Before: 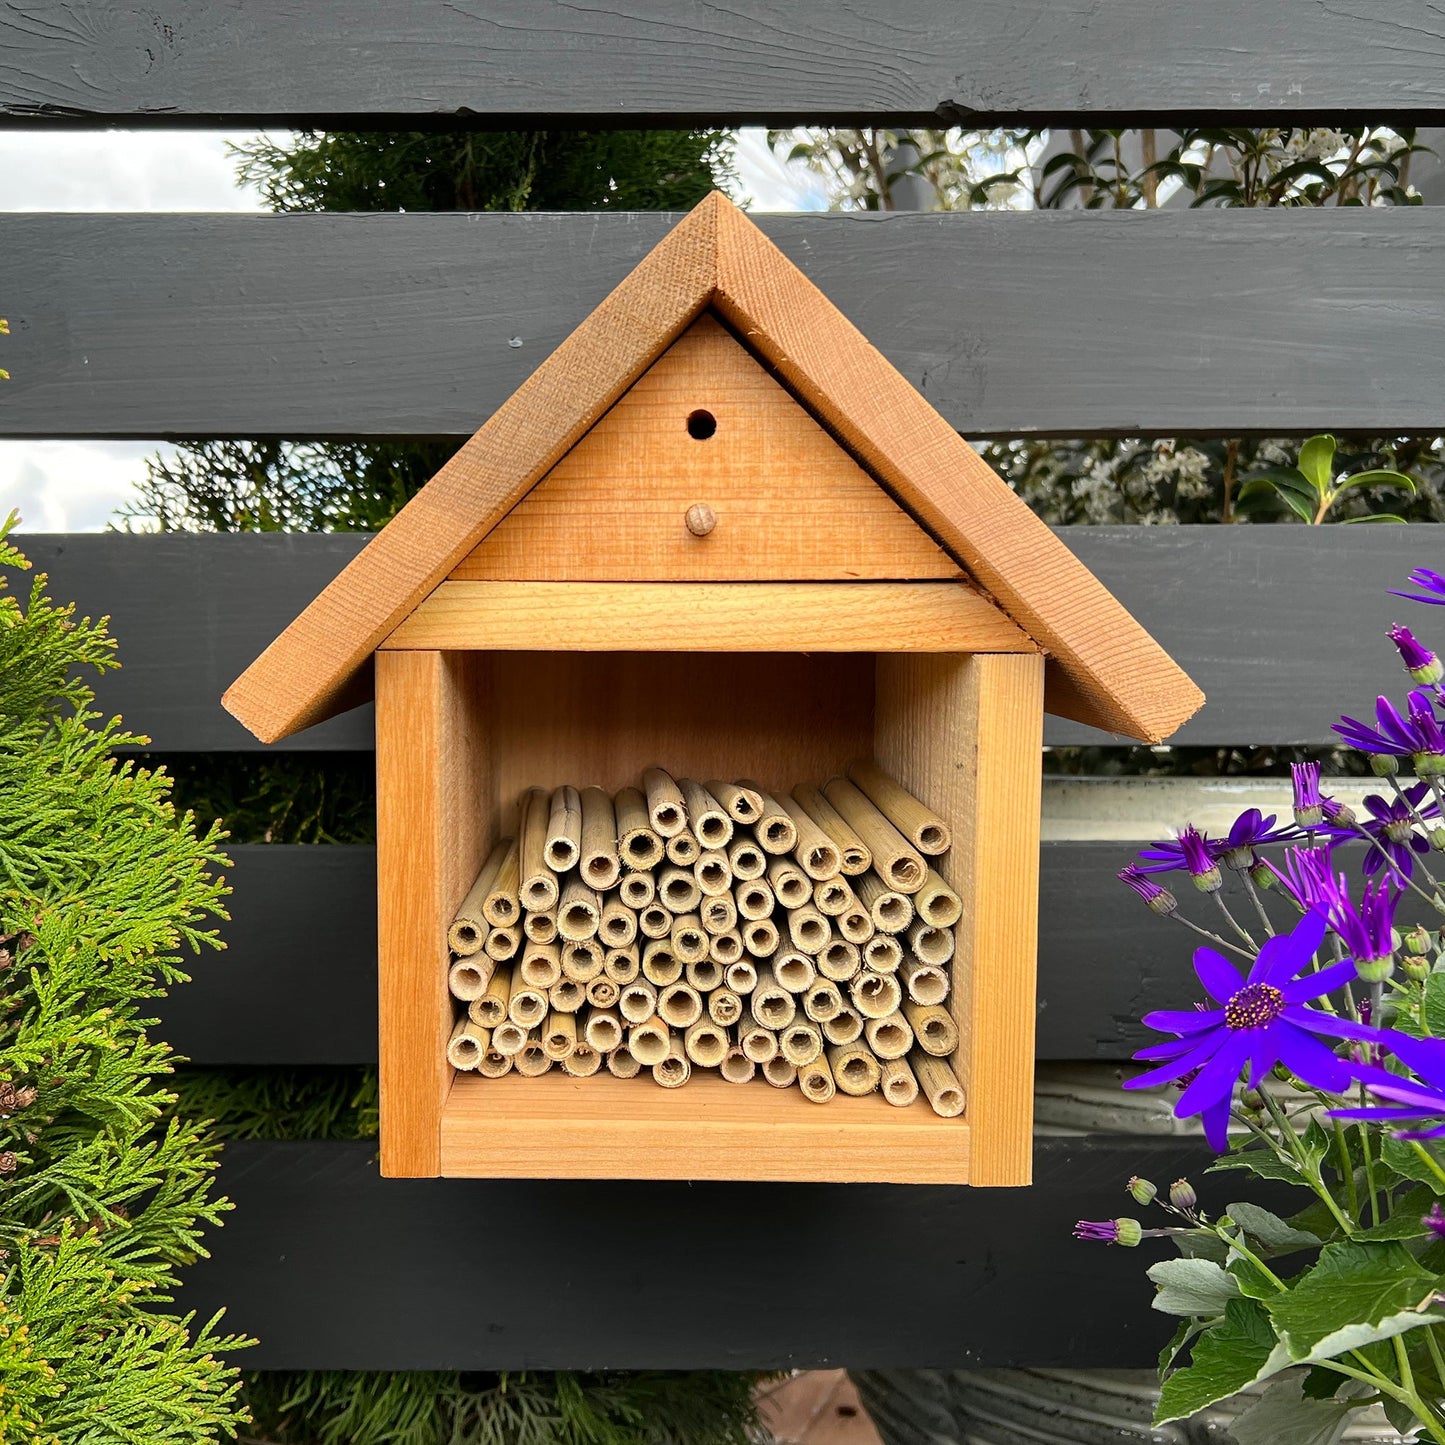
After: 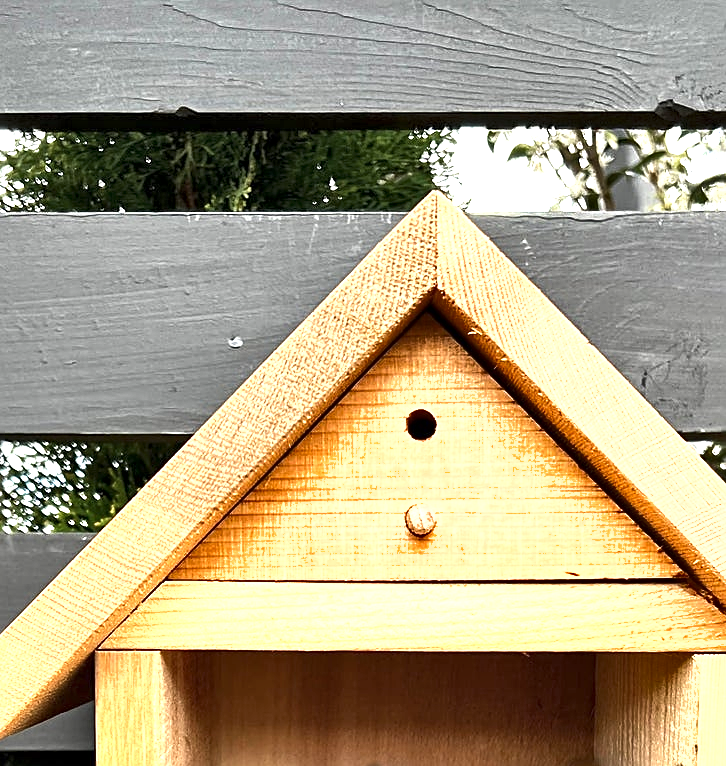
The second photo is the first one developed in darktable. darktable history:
crop: left 19.386%, right 30.314%, bottom 46.947%
exposure: black level correction 0, exposure 1.409 EV, compensate highlight preservation false
shadows and highlights: low approximation 0.01, soften with gaussian
contrast equalizer: octaves 7, y [[0.5, 0.5, 0.544, 0.569, 0.5, 0.5], [0.5 ×6], [0.5 ×6], [0 ×6], [0 ×6]]
local contrast: mode bilateral grid, contrast 20, coarseness 49, detail 119%, midtone range 0.2
color correction: highlights b* 0.03, saturation 0.825
sharpen: on, module defaults
